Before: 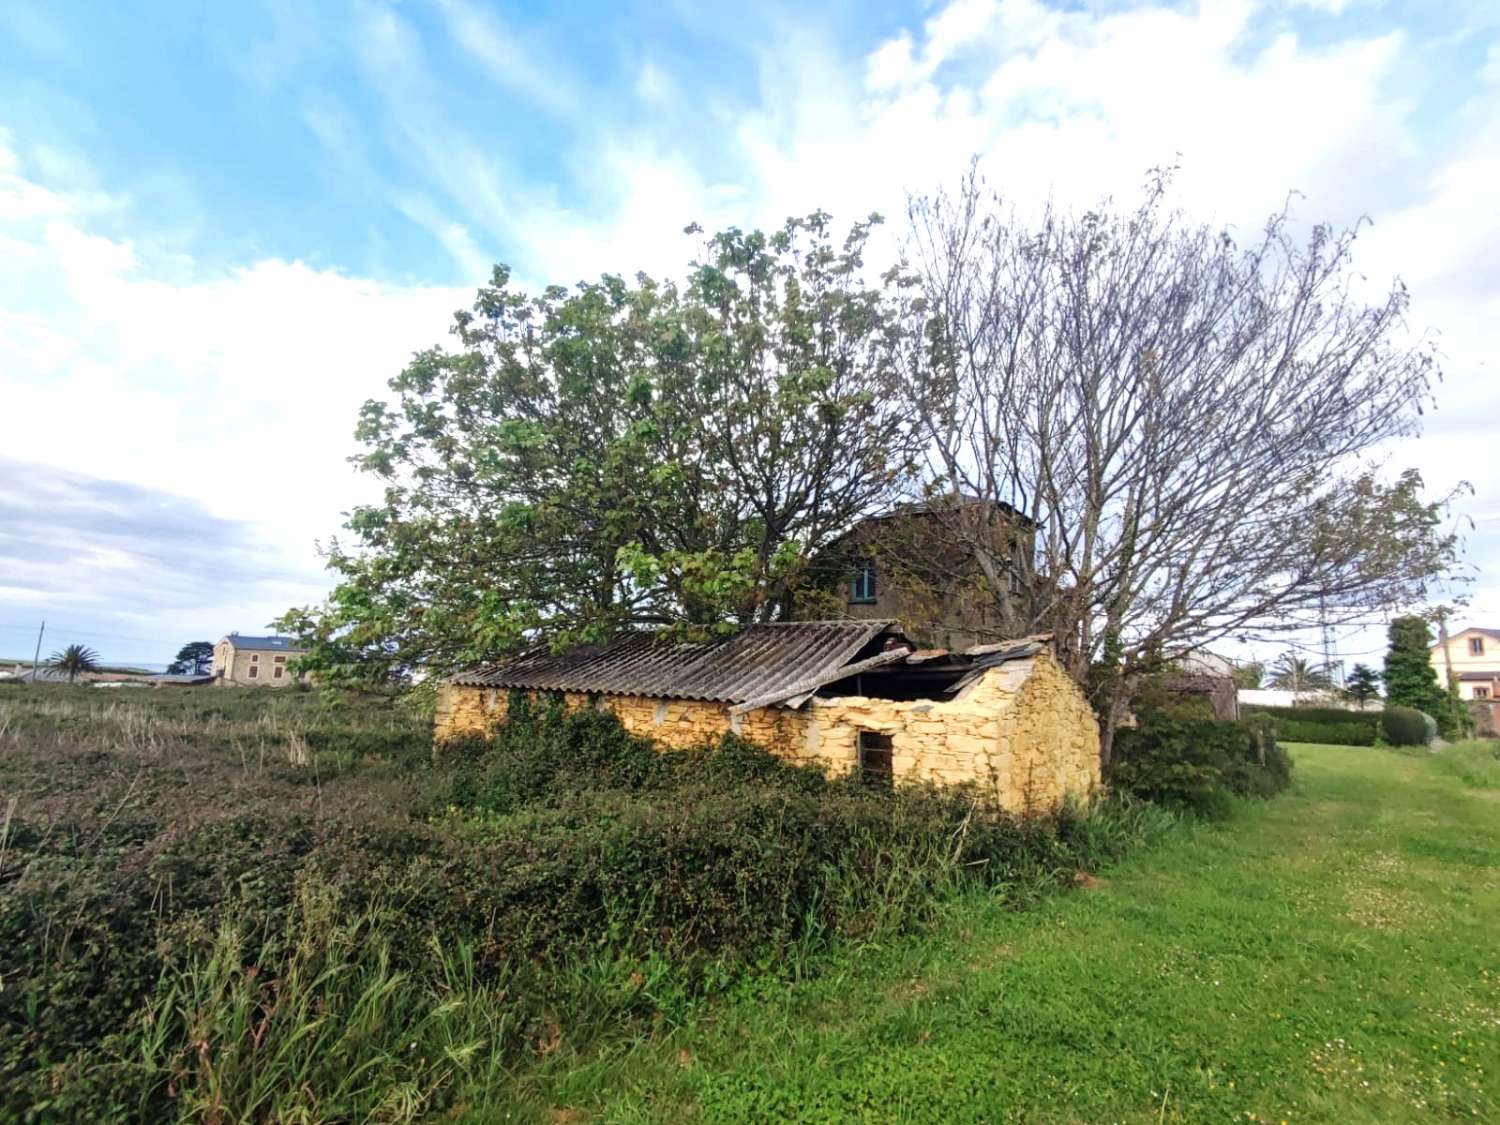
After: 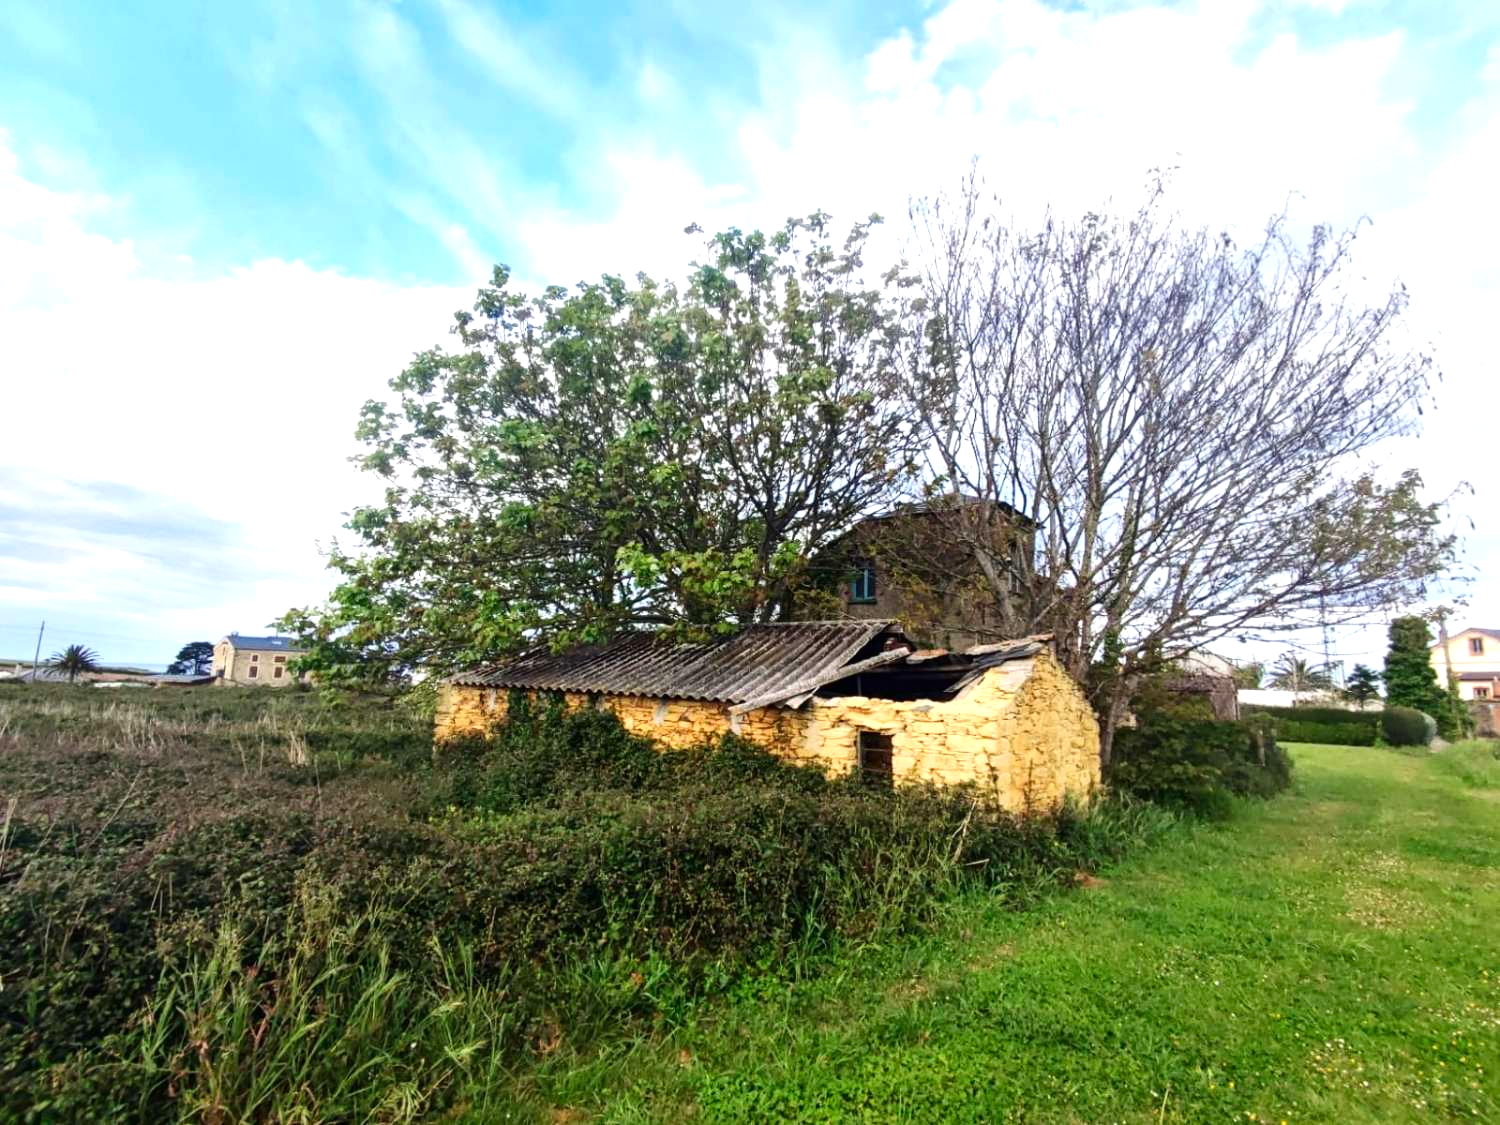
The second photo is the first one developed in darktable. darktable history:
contrast brightness saturation: contrast 0.13, brightness -0.05, saturation 0.16
exposure: black level correction 0, exposure 0.3 EV, compensate highlight preservation false
